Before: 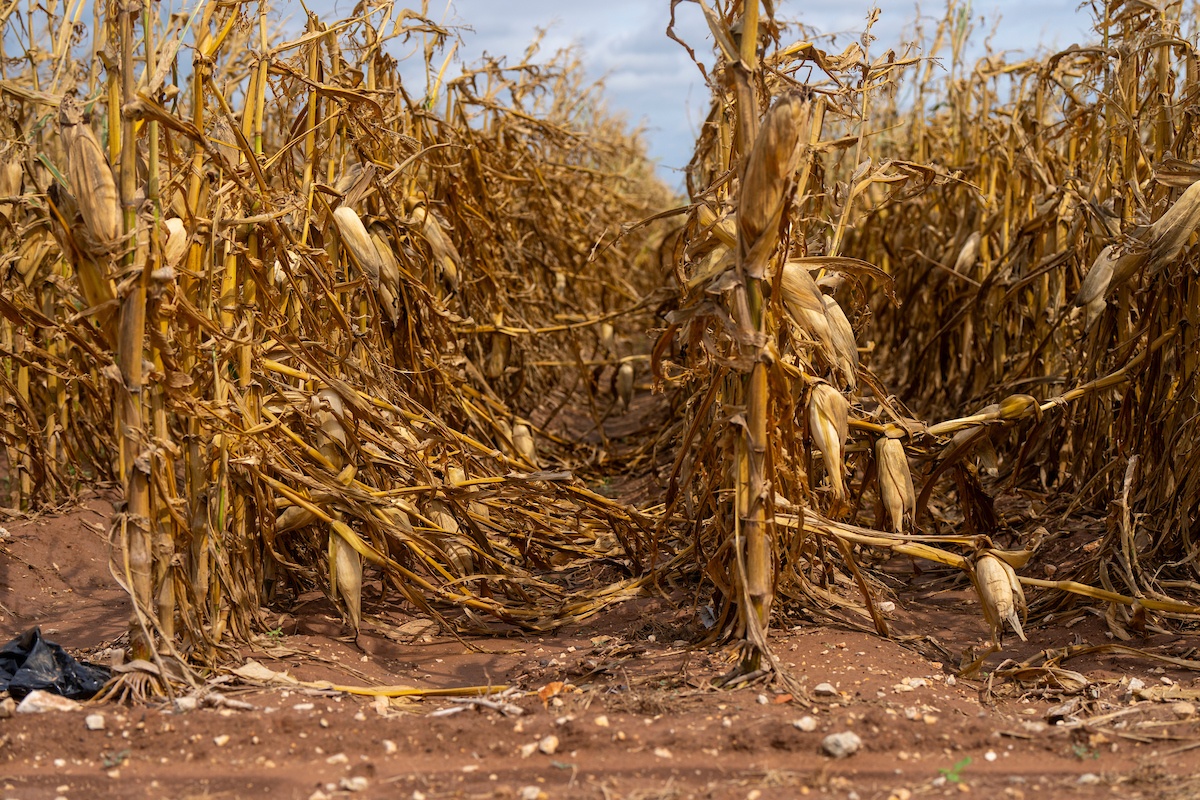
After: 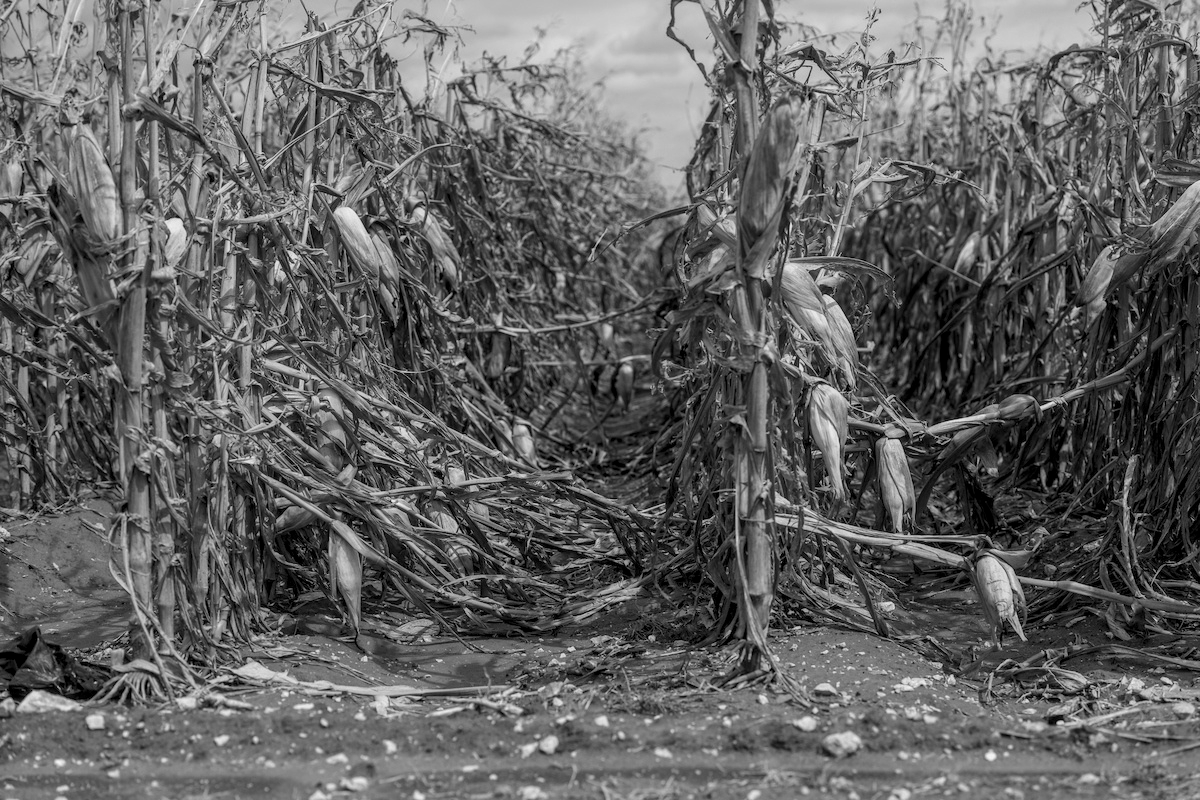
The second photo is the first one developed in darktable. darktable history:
monochrome: a -74.22, b 78.2
local contrast: on, module defaults
